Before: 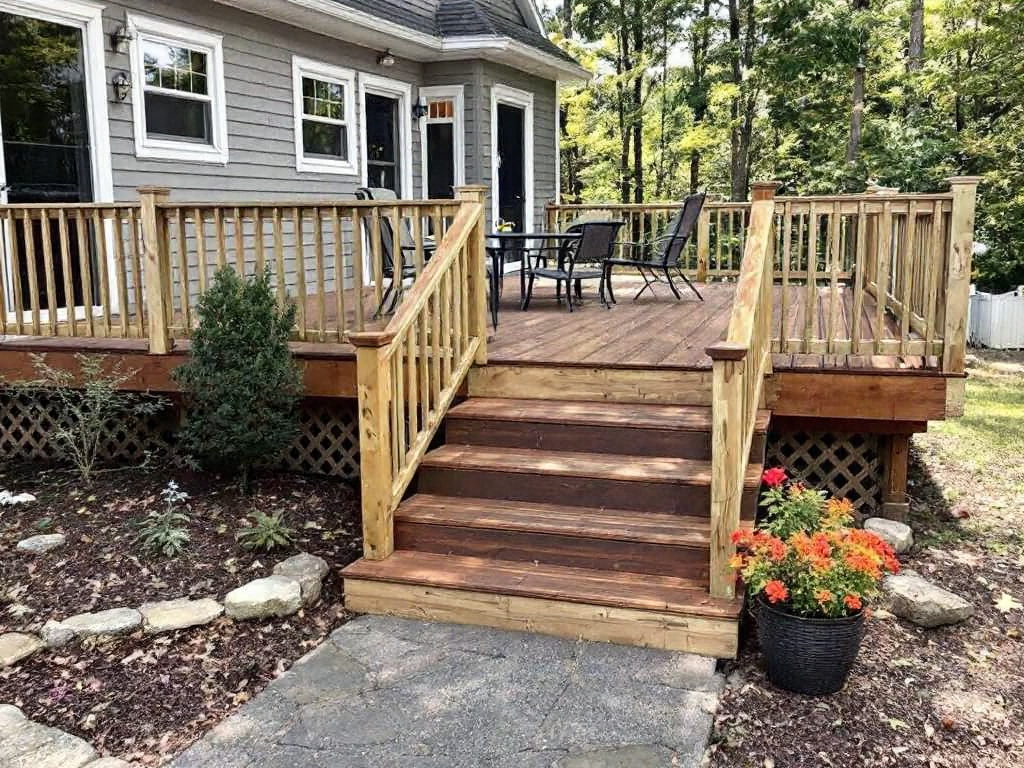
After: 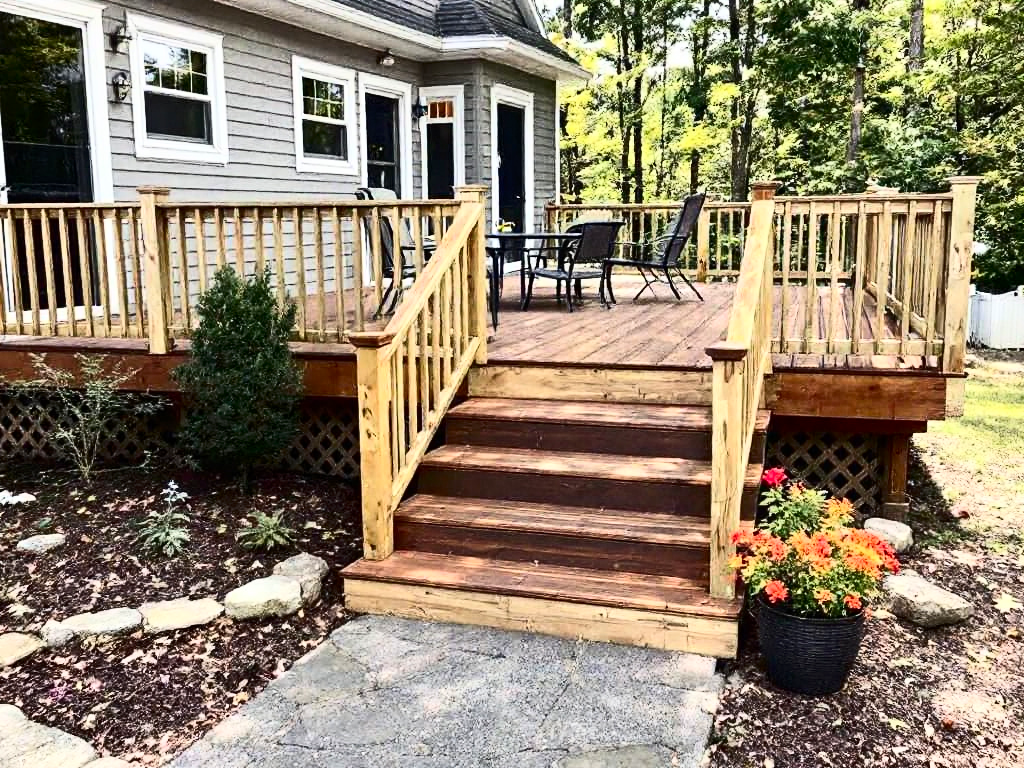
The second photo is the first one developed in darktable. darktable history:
contrast brightness saturation: contrast 0.41, brightness 0.104, saturation 0.215
tone equalizer: edges refinement/feathering 500, mask exposure compensation -1.57 EV, preserve details no
